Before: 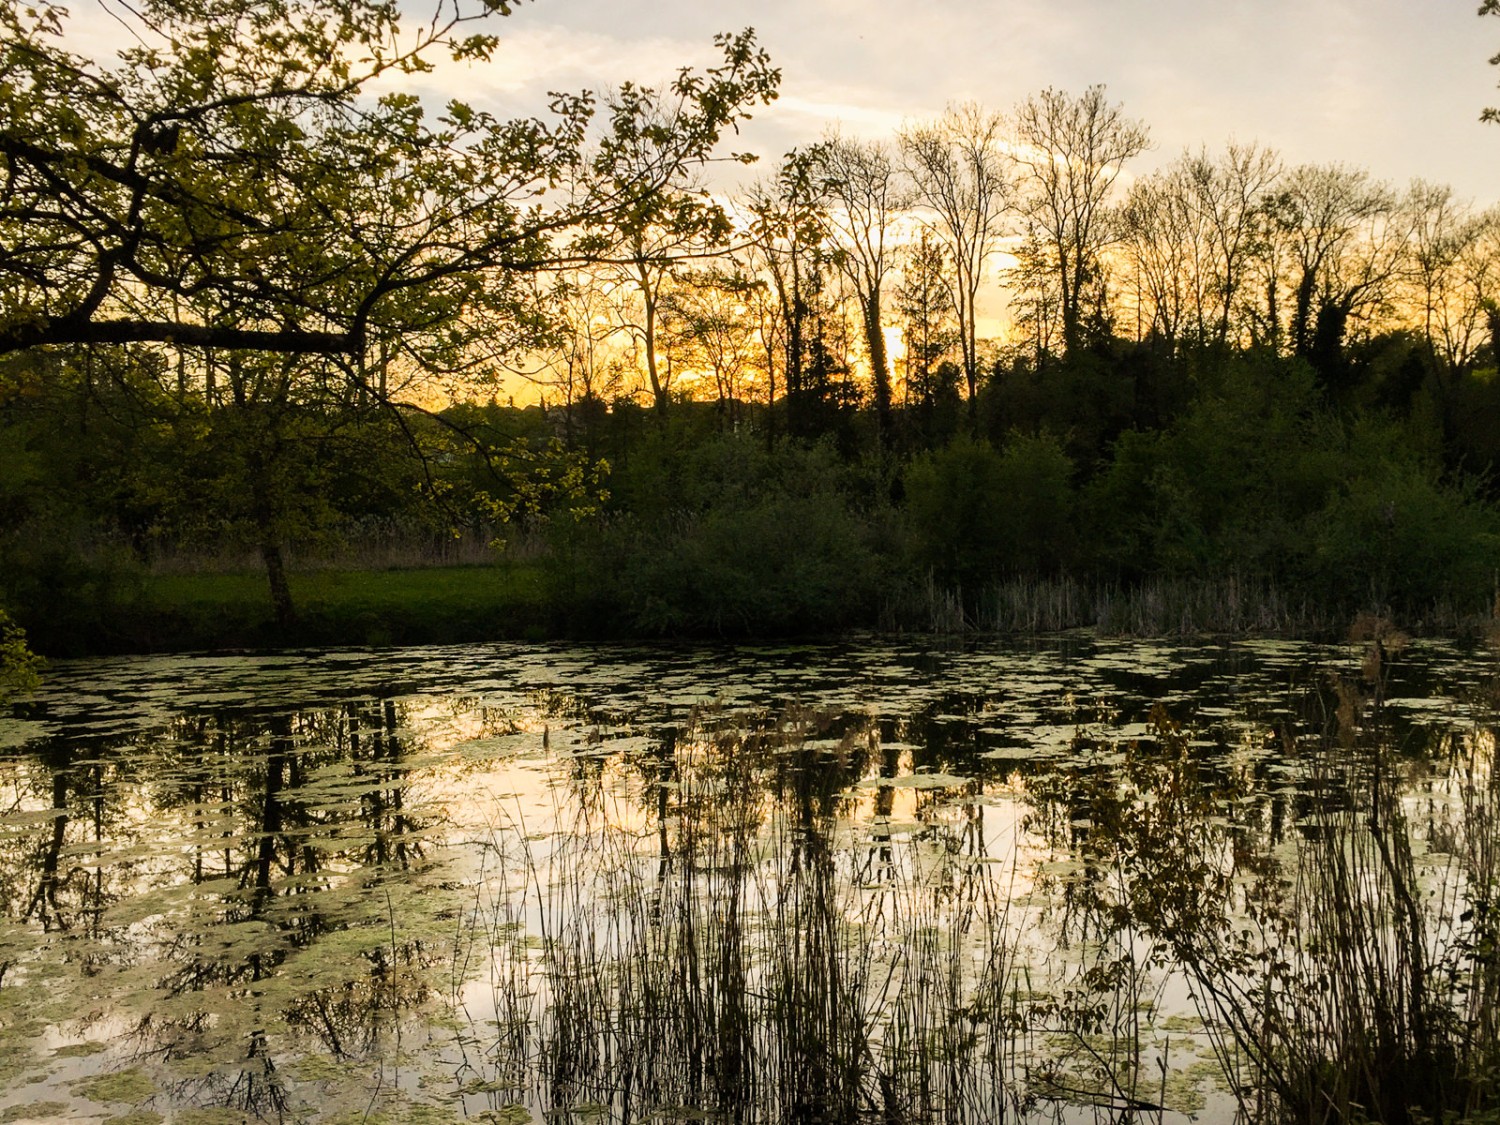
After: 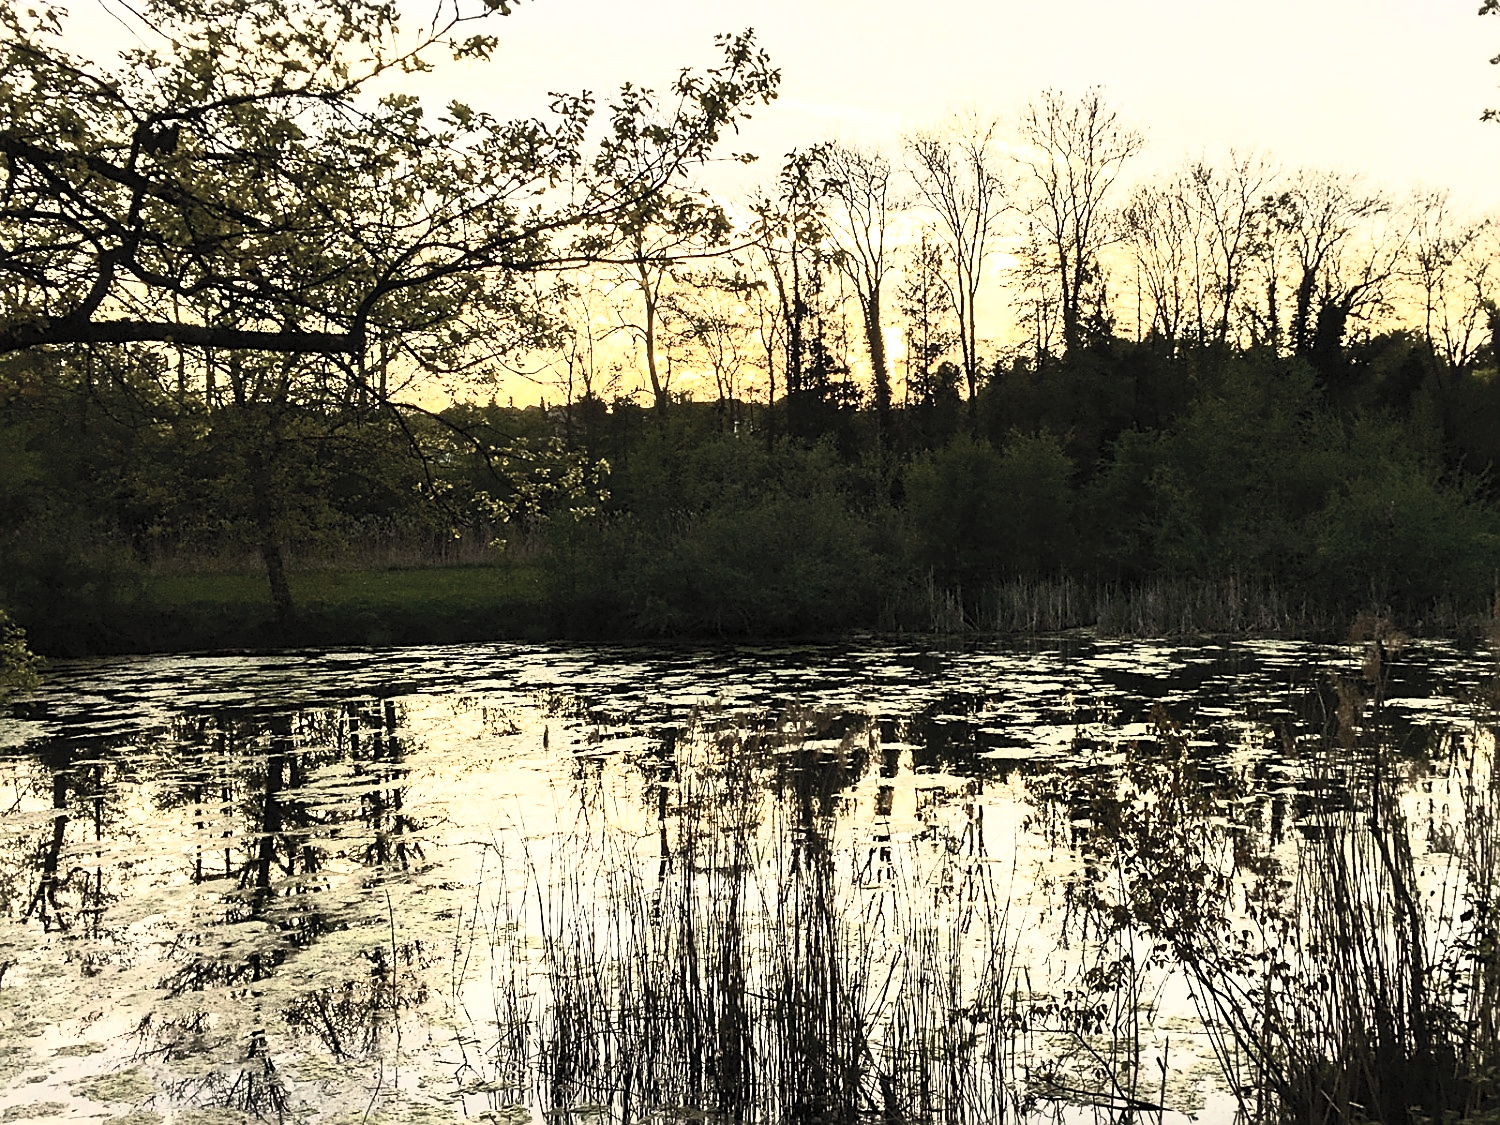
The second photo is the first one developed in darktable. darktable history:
tone equalizer: -8 EV -0.417 EV, -7 EV -0.389 EV, -6 EV -0.333 EV, -5 EV -0.222 EV, -3 EV 0.222 EV, -2 EV 0.333 EV, -1 EV 0.389 EV, +0 EV 0.417 EV, edges refinement/feathering 500, mask exposure compensation -1.57 EV, preserve details no
sharpen: on, module defaults
contrast brightness saturation: contrast 0.57, brightness 0.57, saturation -0.34
